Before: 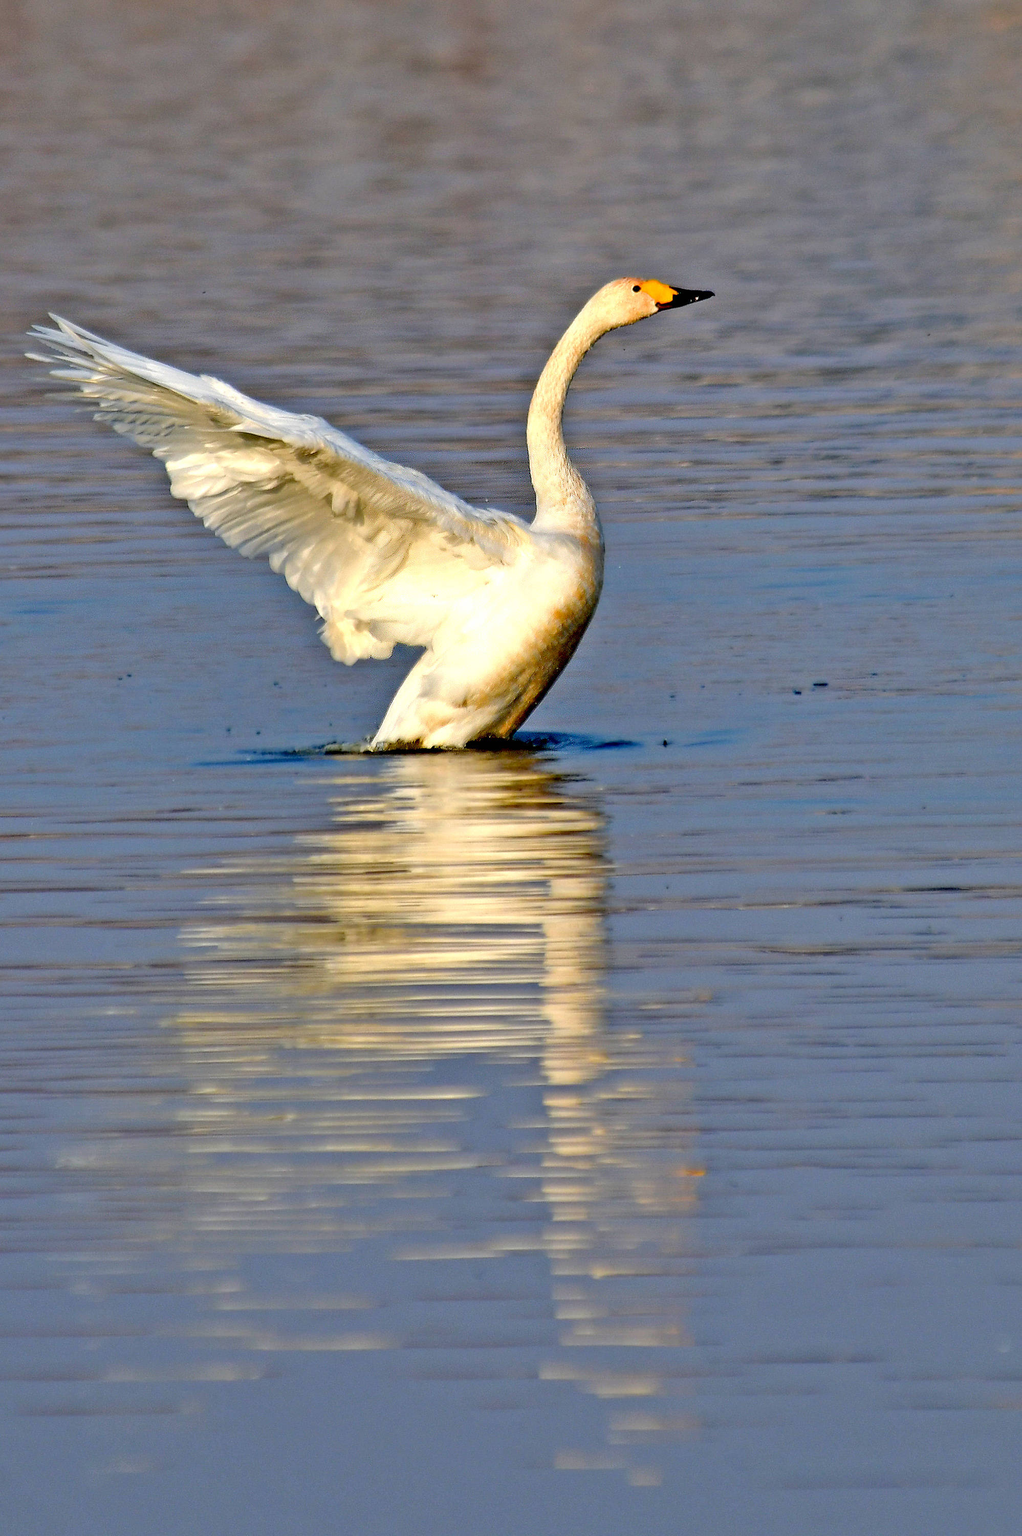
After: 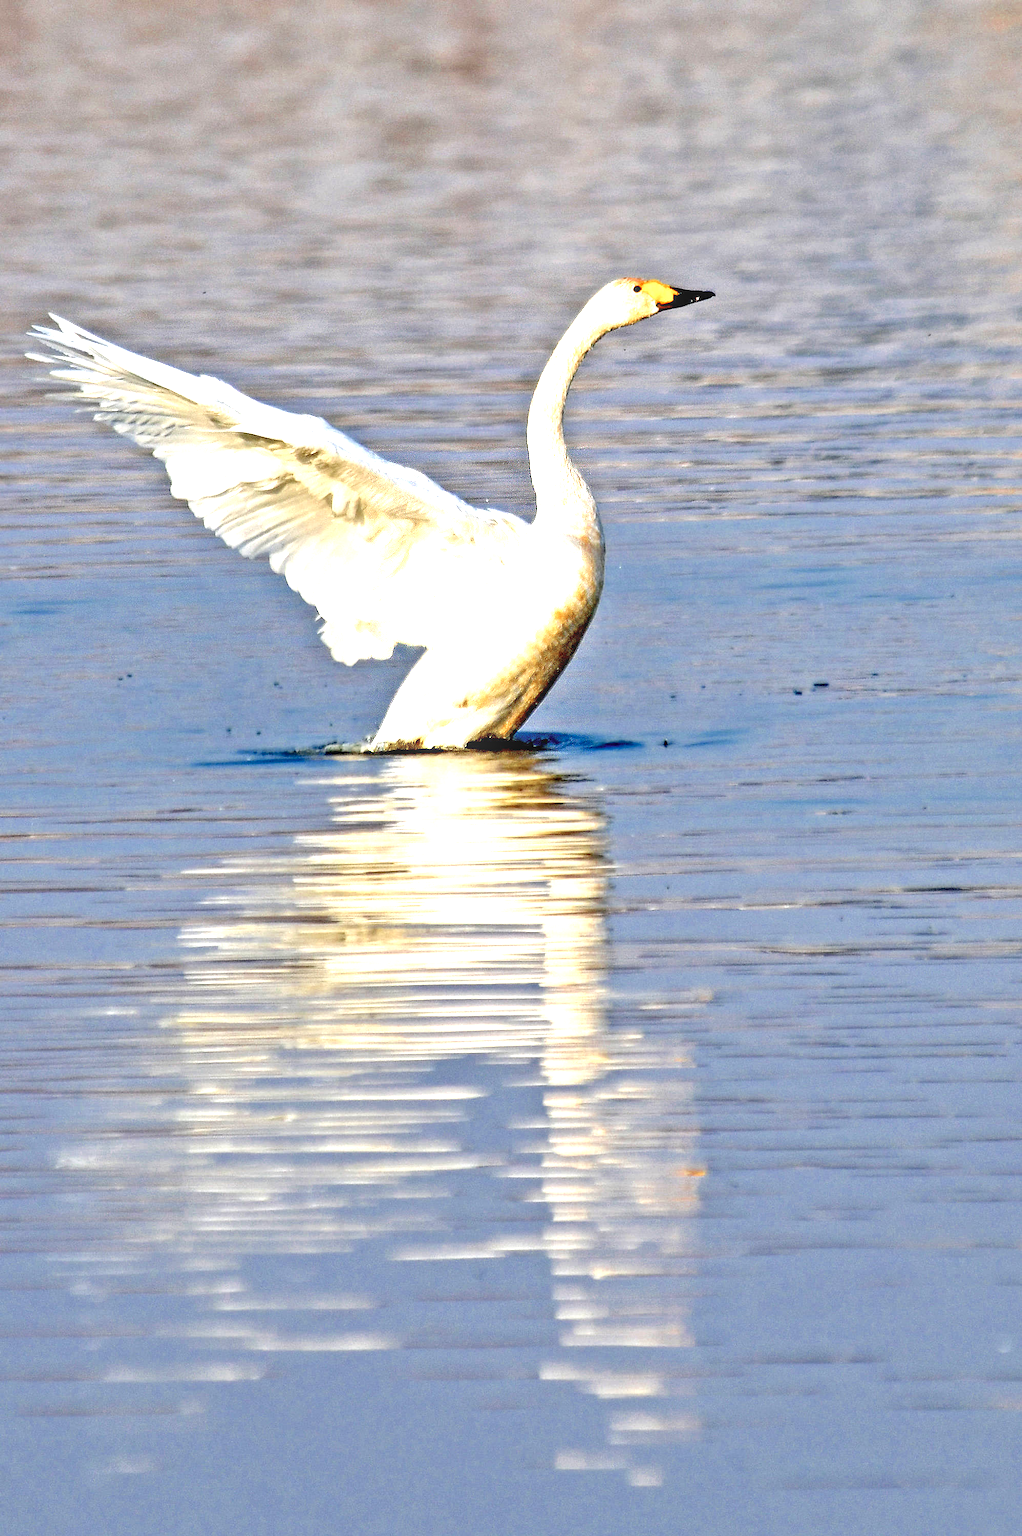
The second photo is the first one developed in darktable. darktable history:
local contrast: on, module defaults
color zones: curves: ch0 [(0, 0.5) (0.125, 0.4) (0.25, 0.5) (0.375, 0.4) (0.5, 0.4) (0.625, 0.35) (0.75, 0.35) (0.875, 0.5)]; ch1 [(0, 0.35) (0.125, 0.45) (0.25, 0.35) (0.375, 0.35) (0.5, 0.35) (0.625, 0.35) (0.75, 0.45) (0.875, 0.35)]; ch2 [(0, 0.6) (0.125, 0.5) (0.25, 0.5) (0.375, 0.6) (0.5, 0.6) (0.625, 0.5) (0.75, 0.5) (0.875, 0.5)]
exposure: black level correction 0, exposure 1.388 EV, compensate exposure bias true, compensate highlight preservation false
